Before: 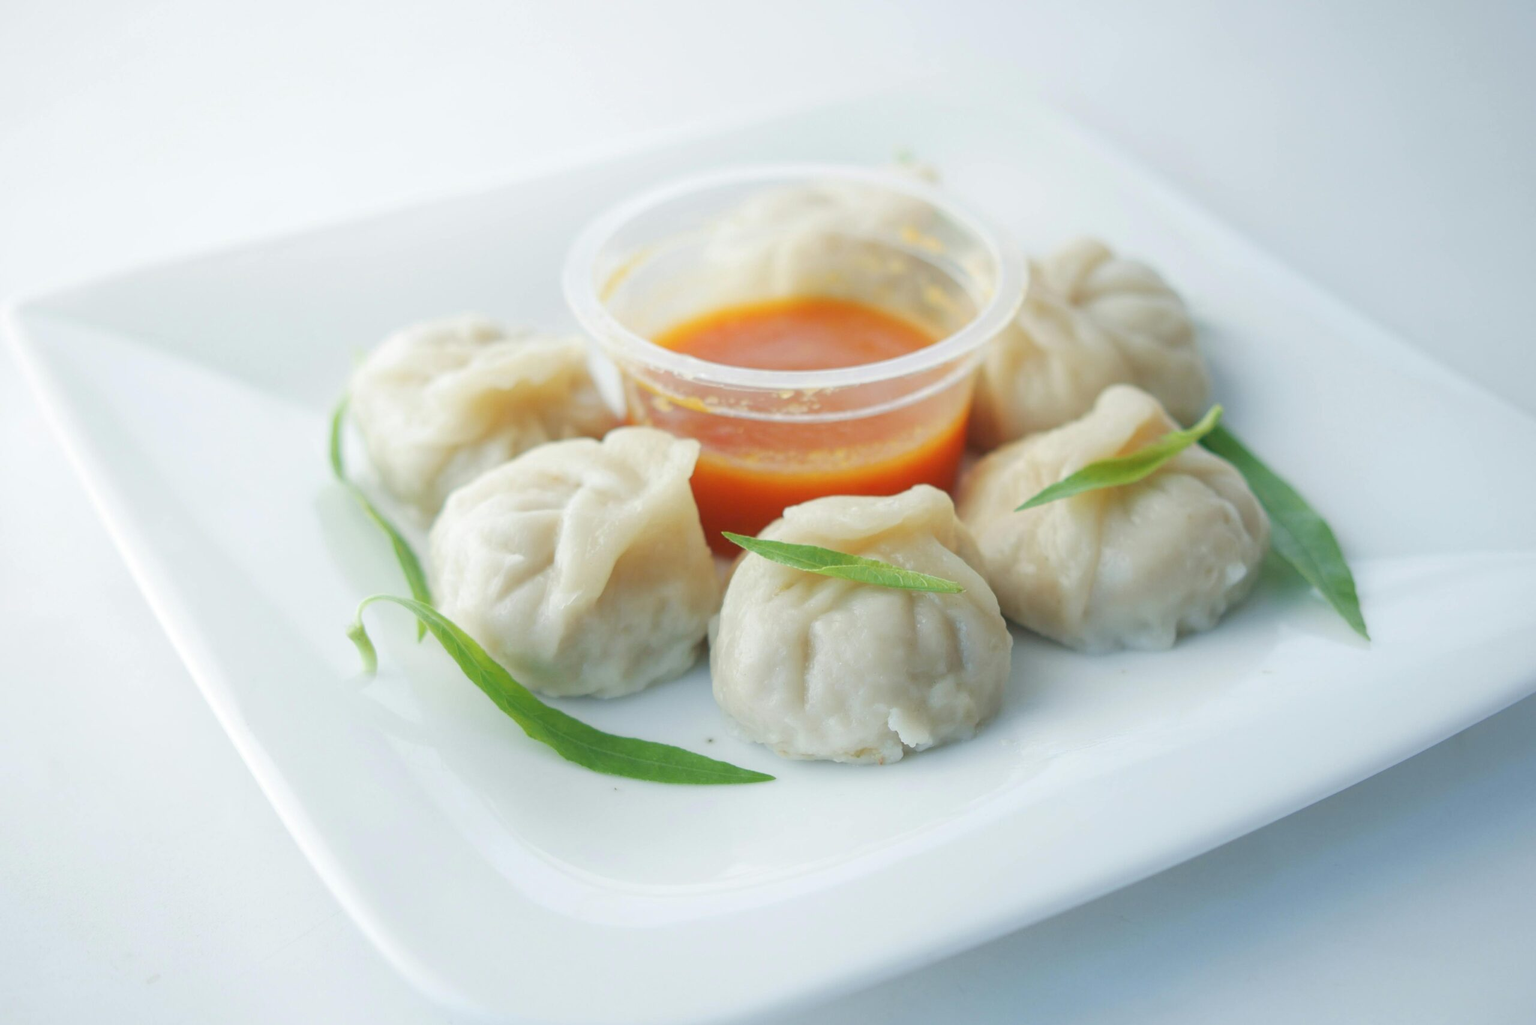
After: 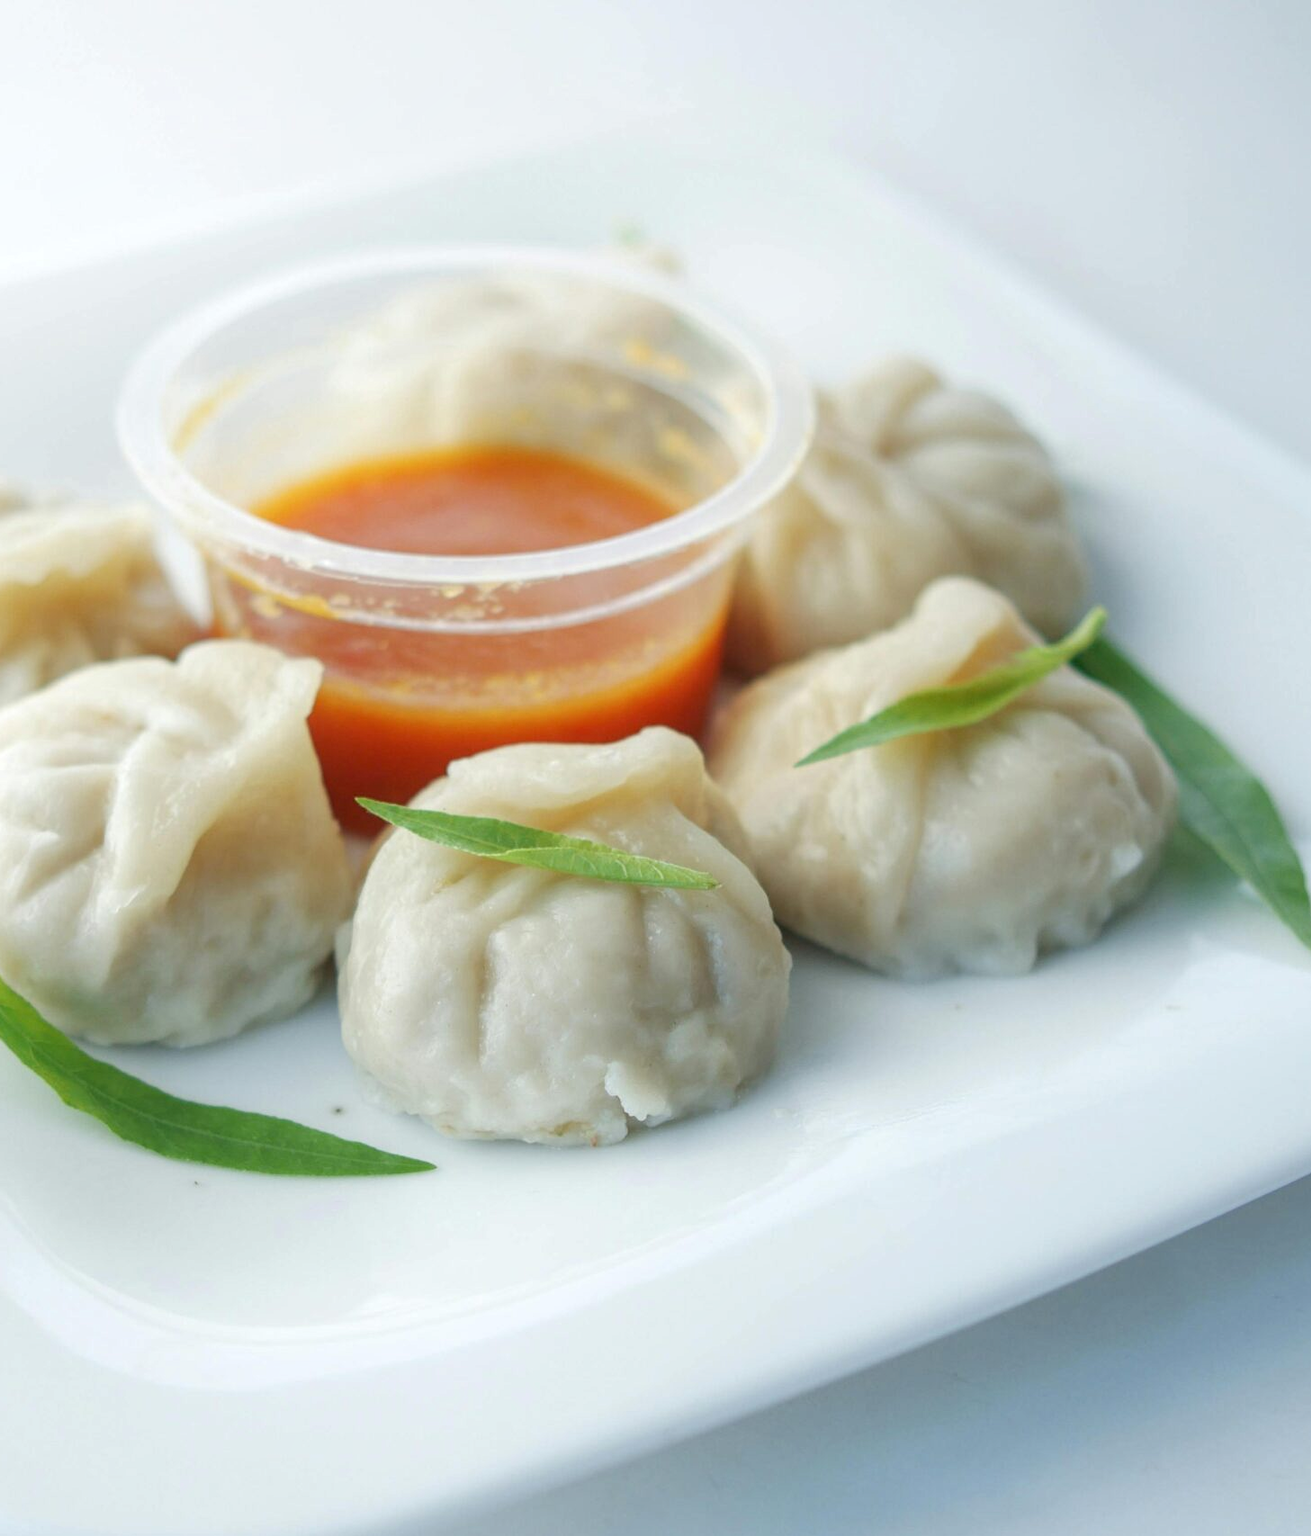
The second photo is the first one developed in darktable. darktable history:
crop: left 31.582%, top 0.017%, right 11.47%
local contrast: on, module defaults
levels: white 99.97%, levels [0, 0.492, 0.984]
